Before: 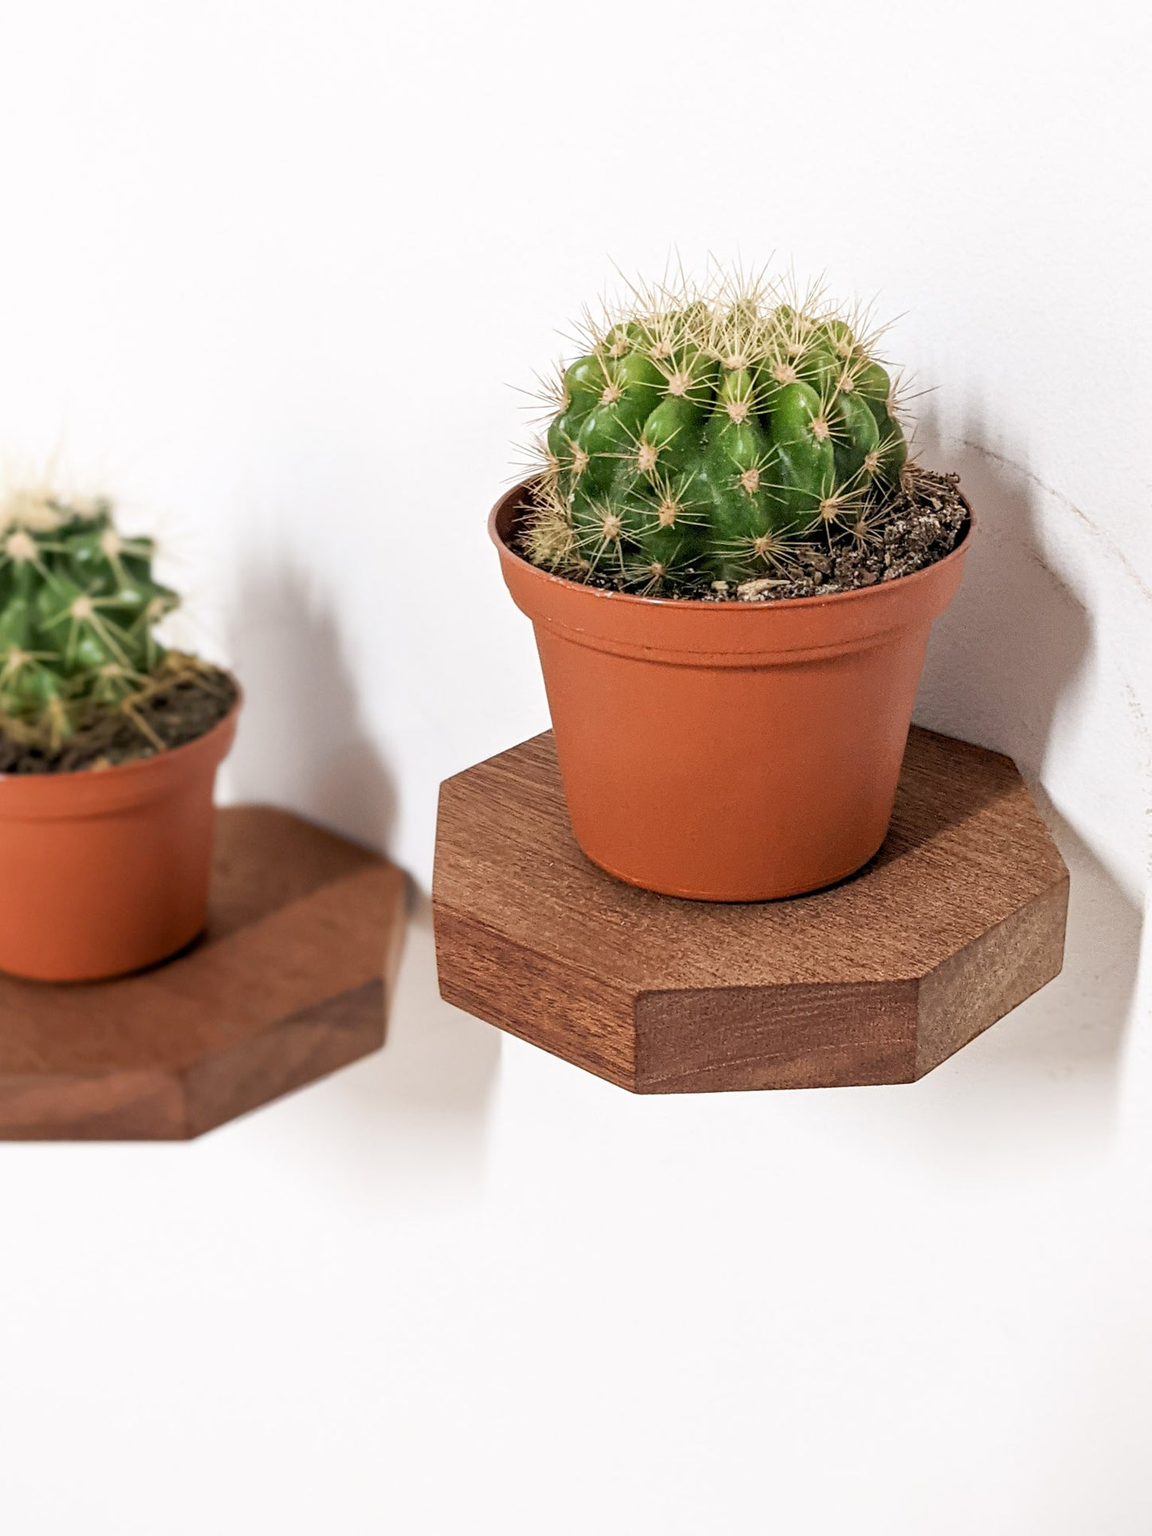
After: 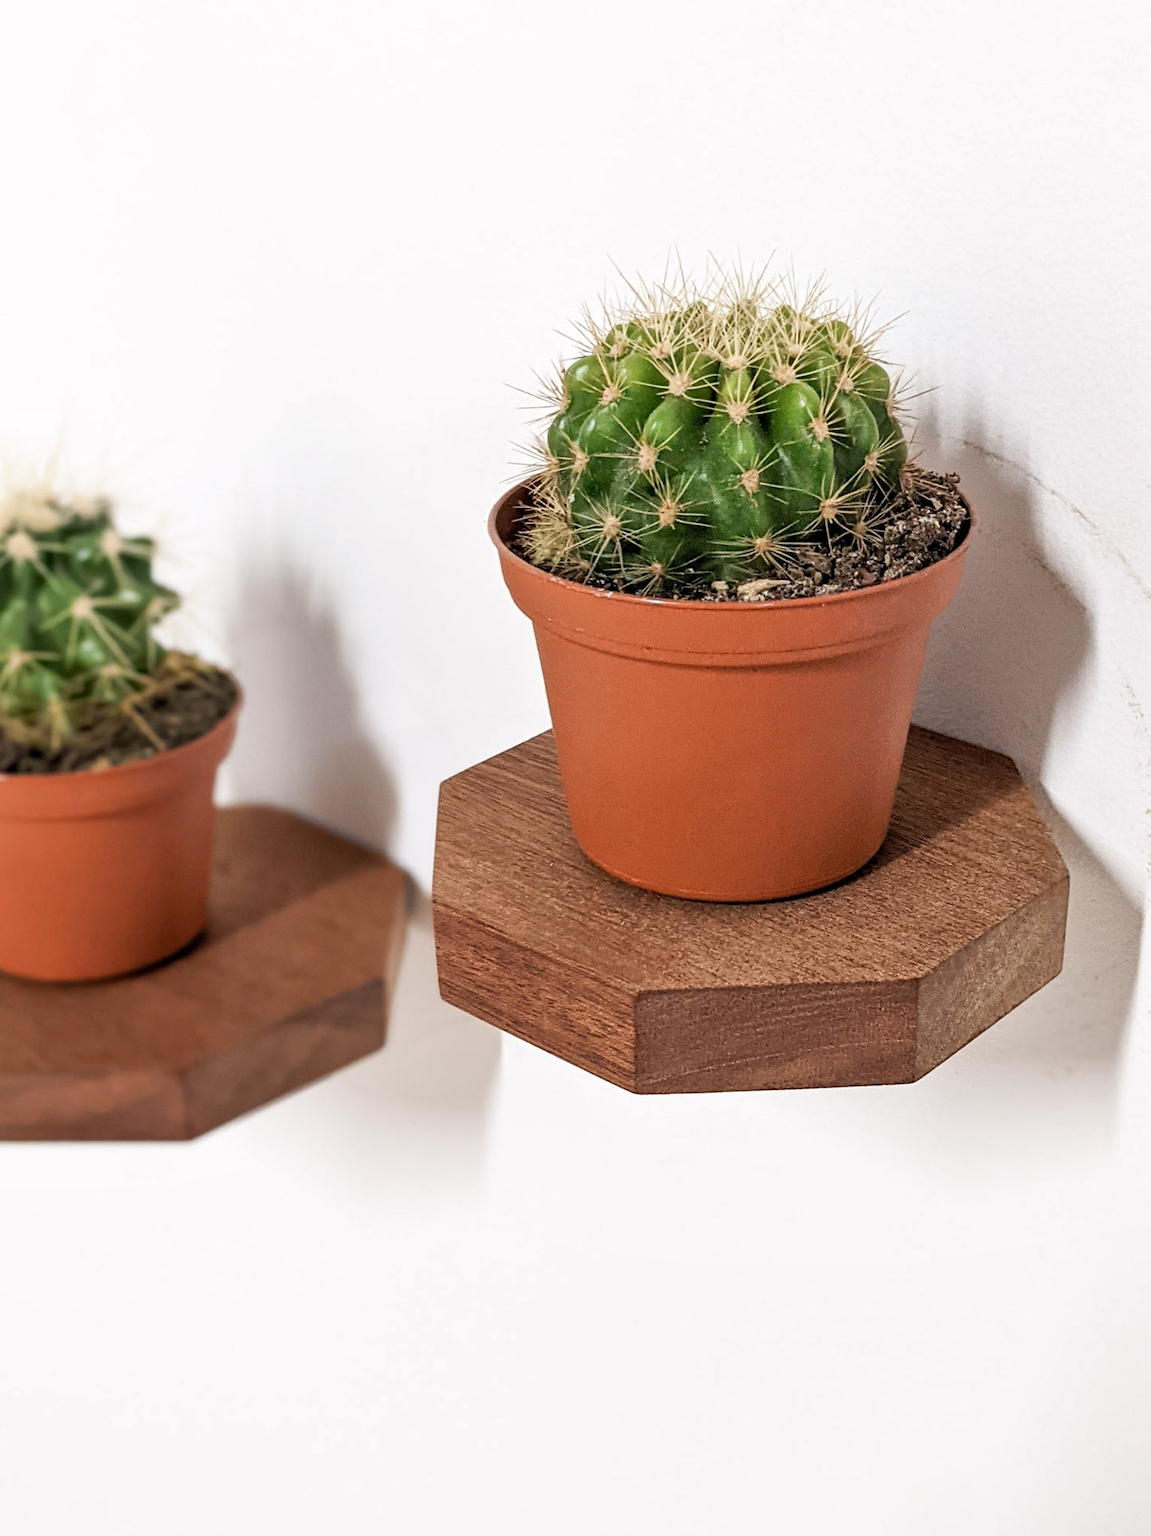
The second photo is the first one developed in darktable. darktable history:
shadows and highlights: shadows 76.83, highlights -26.26, soften with gaussian
